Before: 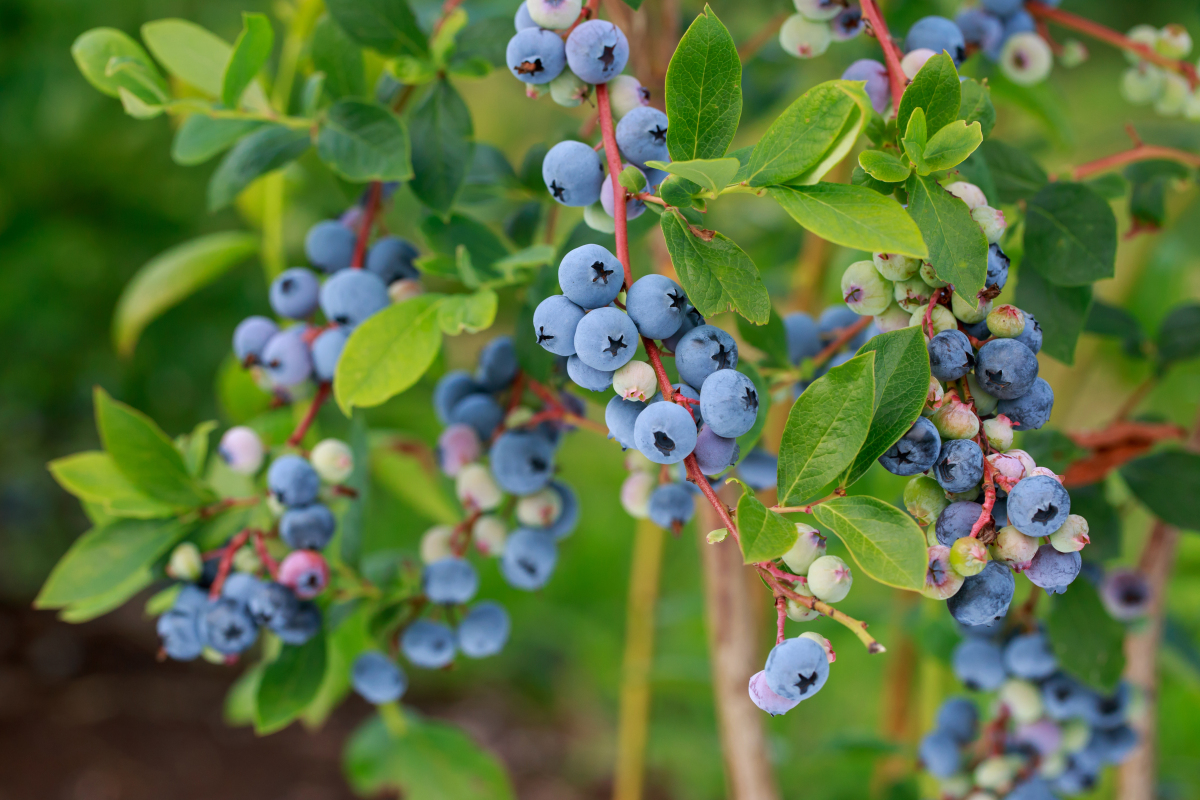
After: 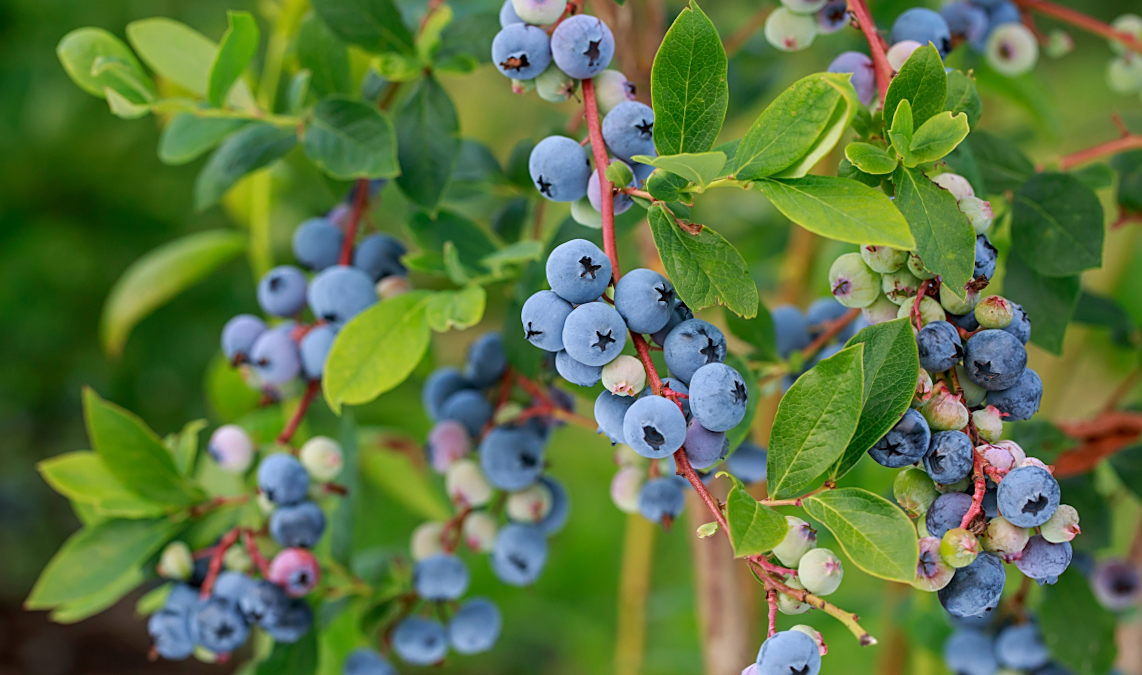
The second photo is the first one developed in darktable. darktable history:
sharpen: on, module defaults
local contrast: detail 109%
crop and rotate: angle 0.574°, left 0.251%, right 3.13%, bottom 14.351%
